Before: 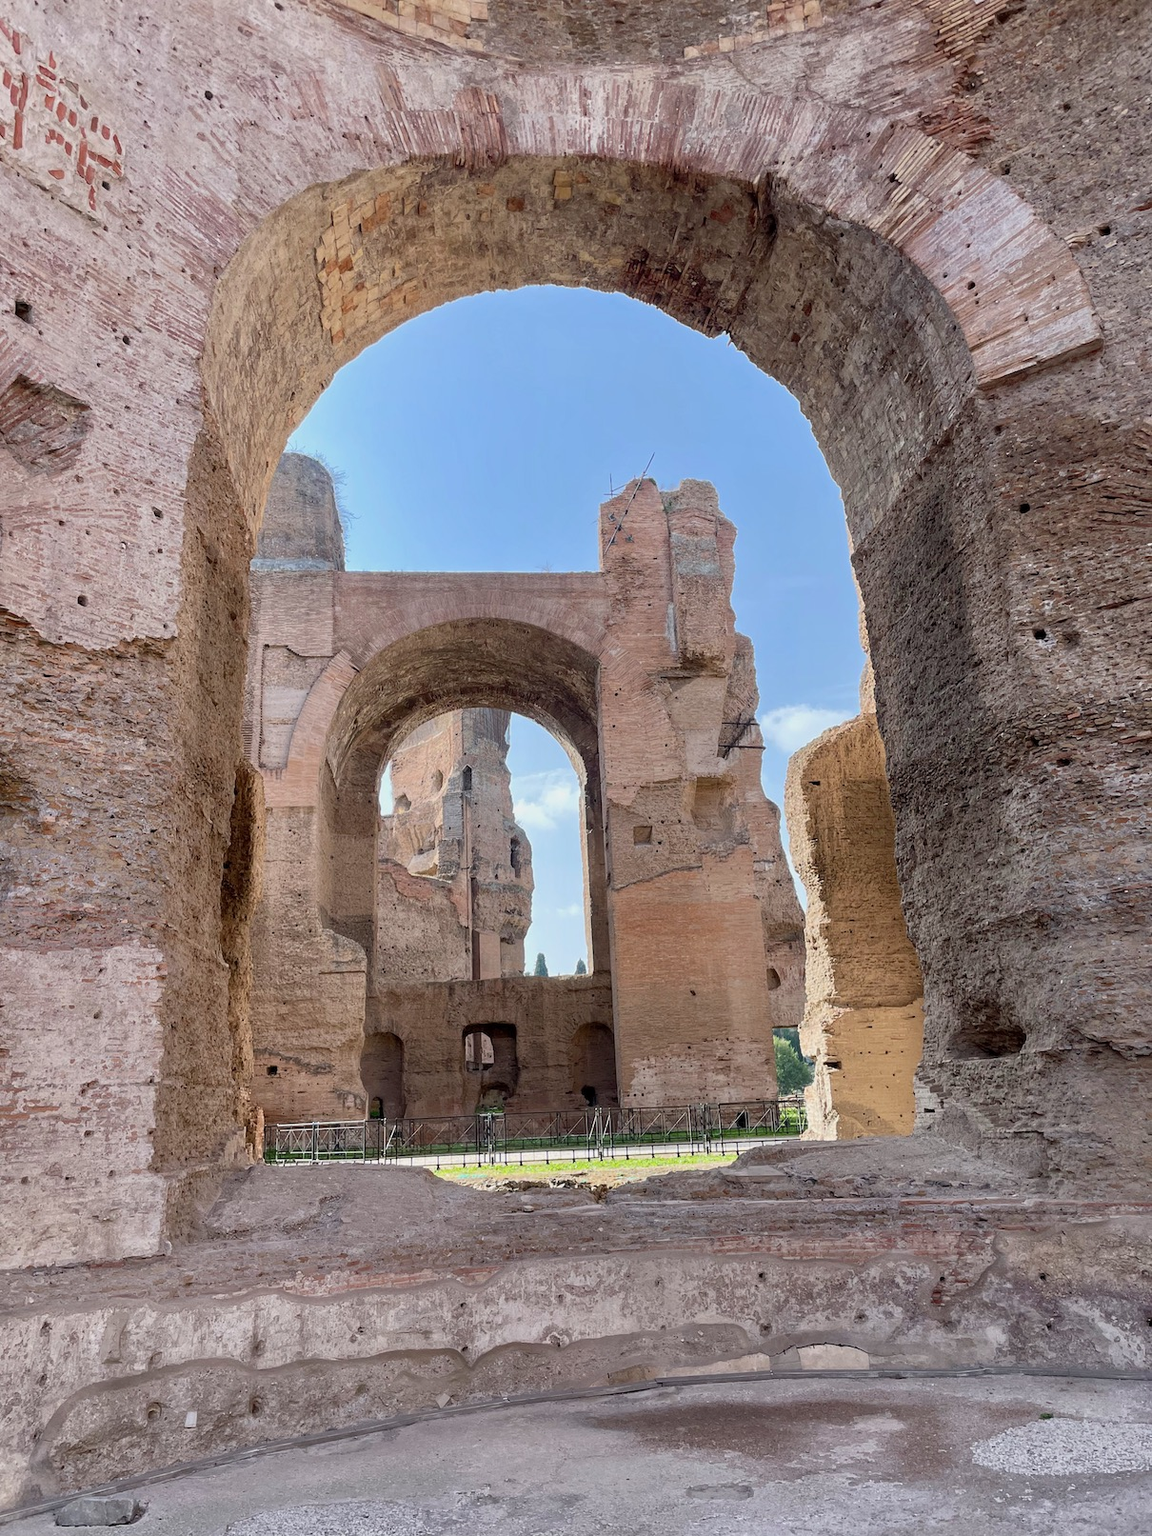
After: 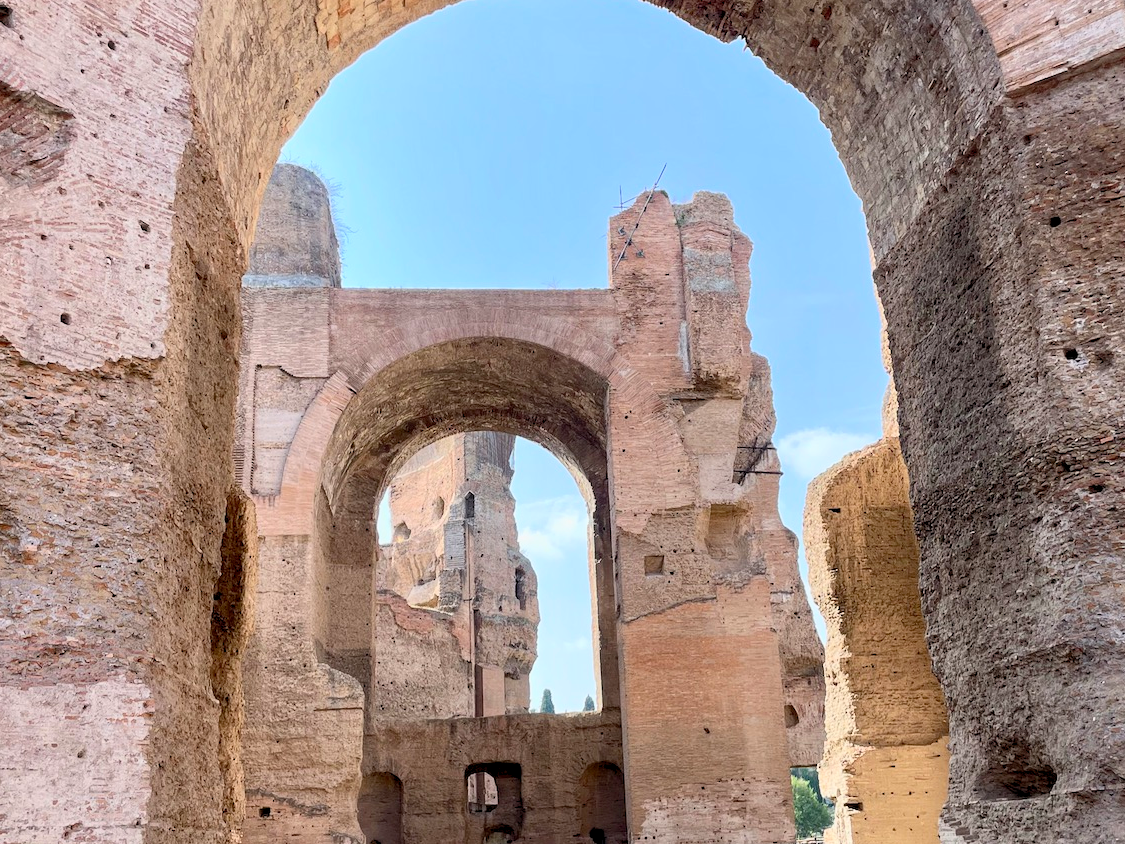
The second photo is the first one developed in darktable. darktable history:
crop: left 1.744%, top 19.348%, right 5.198%, bottom 28.284%
contrast brightness saturation: contrast 0.204, brightness 0.165, saturation 0.219
